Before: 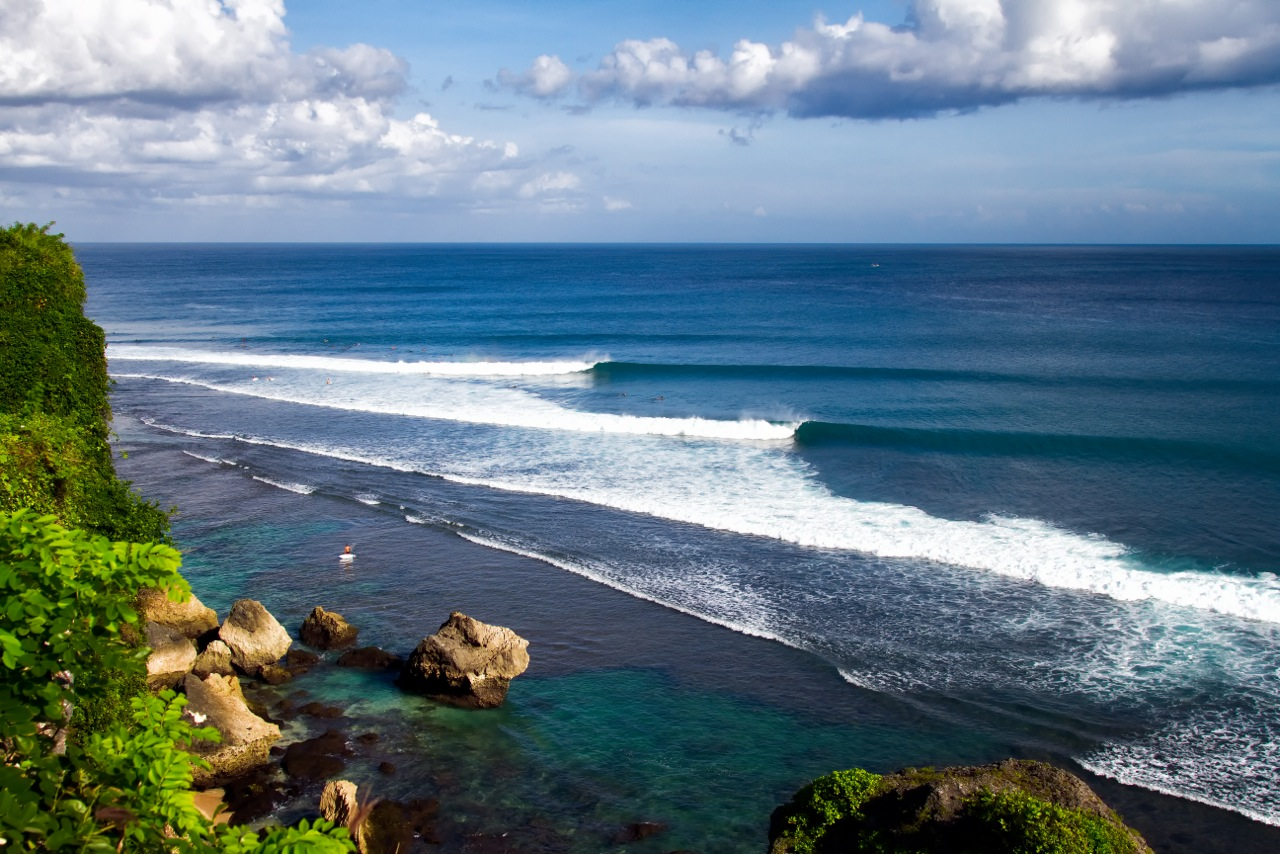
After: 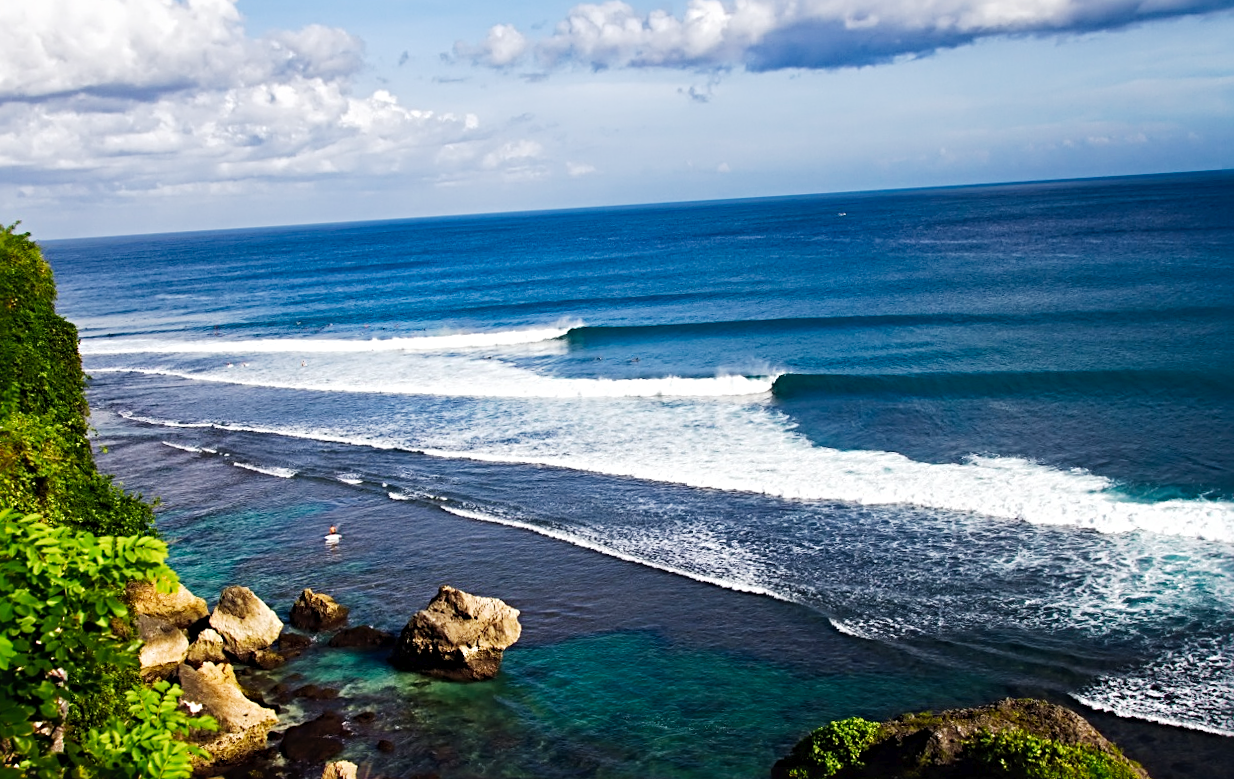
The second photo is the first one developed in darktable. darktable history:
sharpen: radius 4.883
rotate and perspective: rotation -3.52°, crop left 0.036, crop right 0.964, crop top 0.081, crop bottom 0.919
tone curve: curves: ch0 [(0, 0) (0.003, 0.014) (0.011, 0.019) (0.025, 0.026) (0.044, 0.037) (0.069, 0.053) (0.1, 0.083) (0.136, 0.121) (0.177, 0.163) (0.224, 0.22) (0.277, 0.281) (0.335, 0.354) (0.399, 0.436) (0.468, 0.526) (0.543, 0.612) (0.623, 0.706) (0.709, 0.79) (0.801, 0.858) (0.898, 0.925) (1, 1)], preserve colors none
